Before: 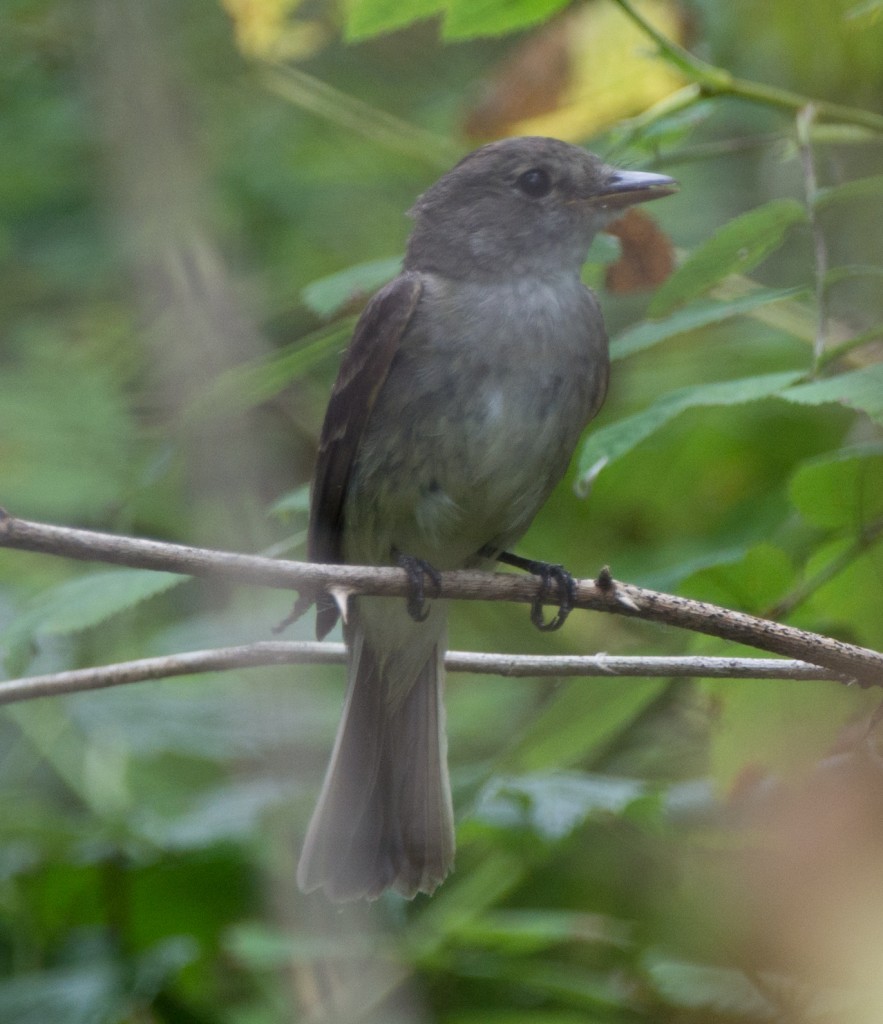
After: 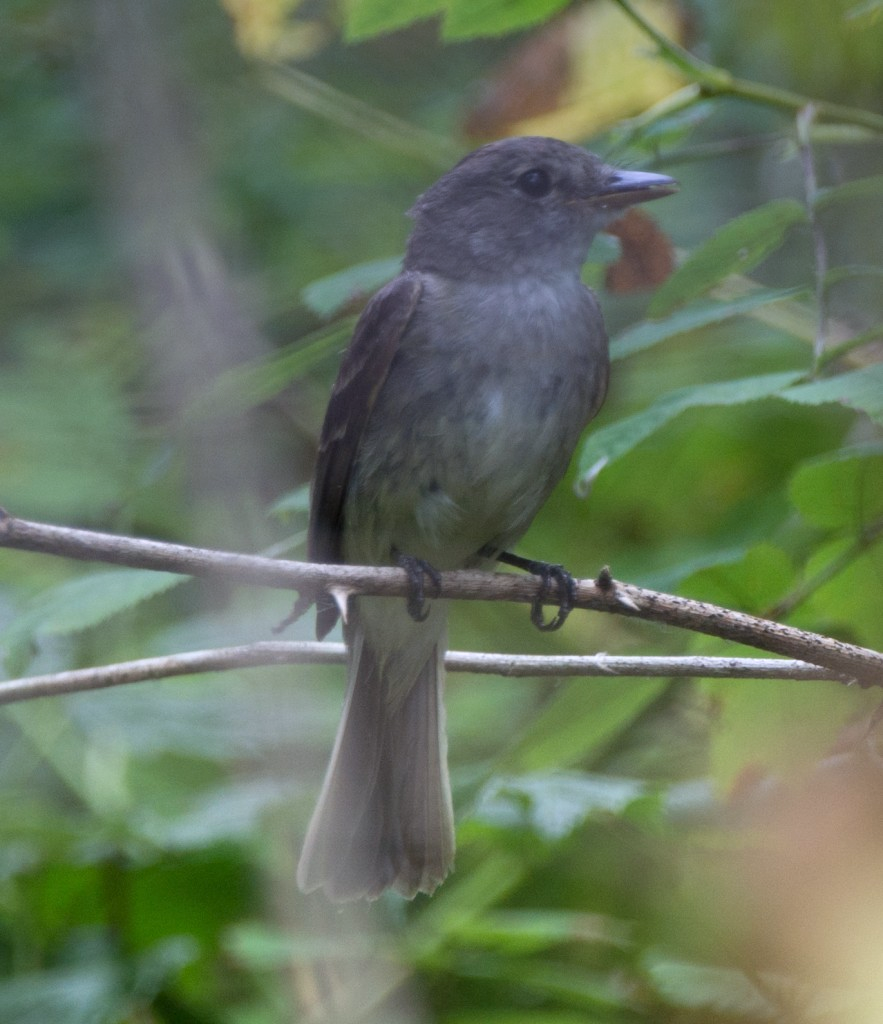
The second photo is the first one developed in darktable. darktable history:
graduated density: hue 238.83°, saturation 50%
exposure: exposure 0.426 EV, compensate highlight preservation false
